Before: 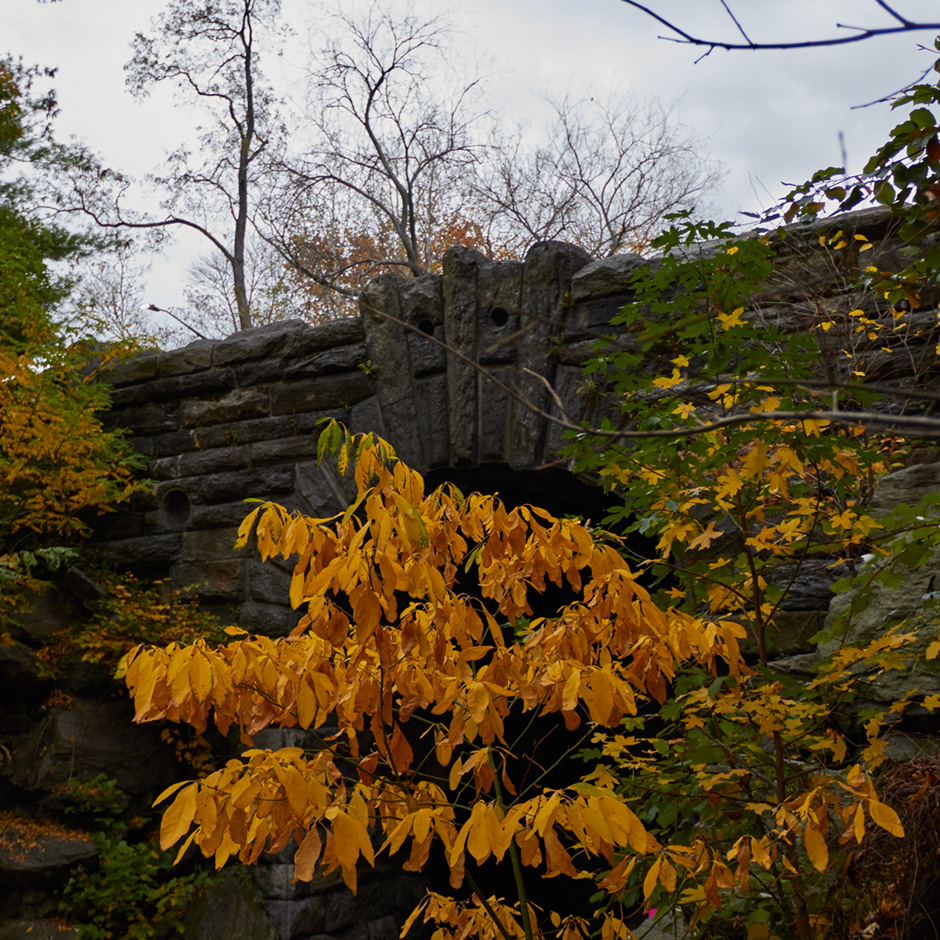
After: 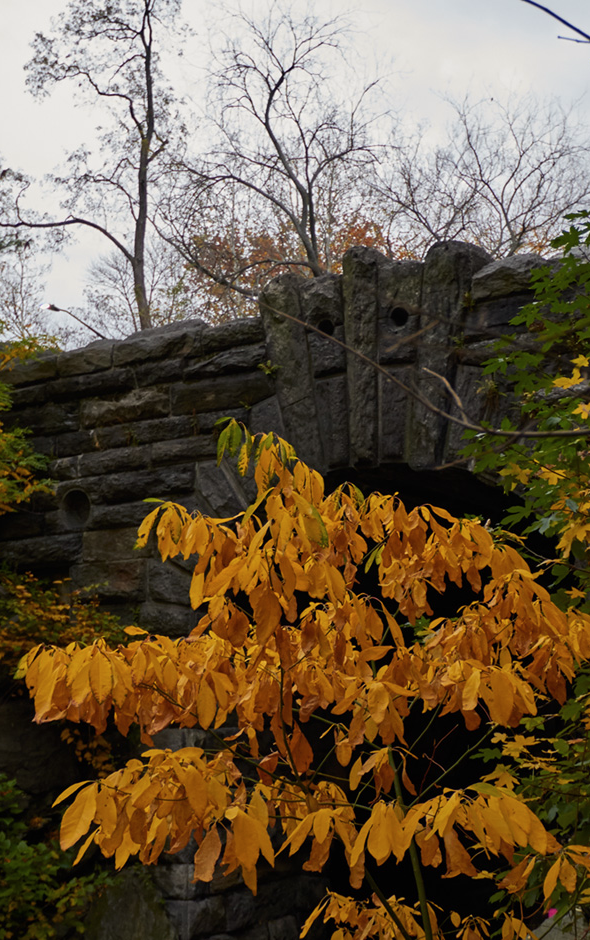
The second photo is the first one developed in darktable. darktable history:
contrast brightness saturation: saturation -0.05
crop: left 10.644%, right 26.528%
white balance: red 1.009, blue 0.985
